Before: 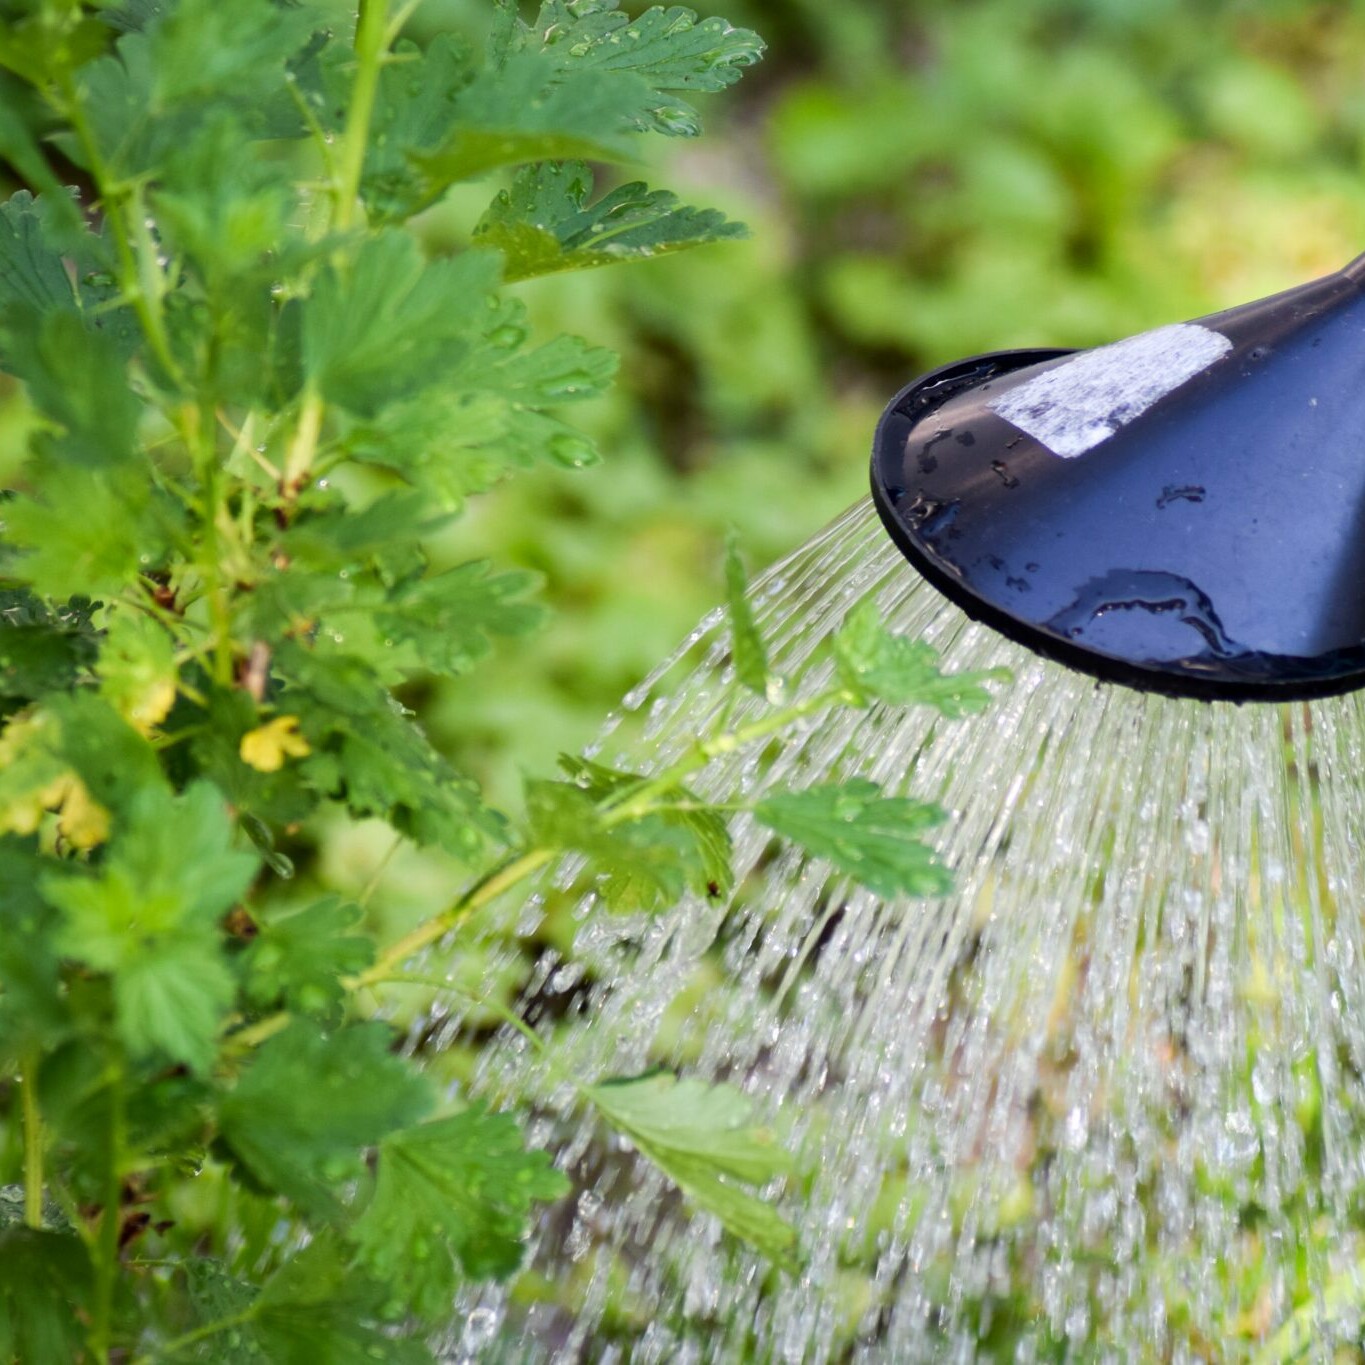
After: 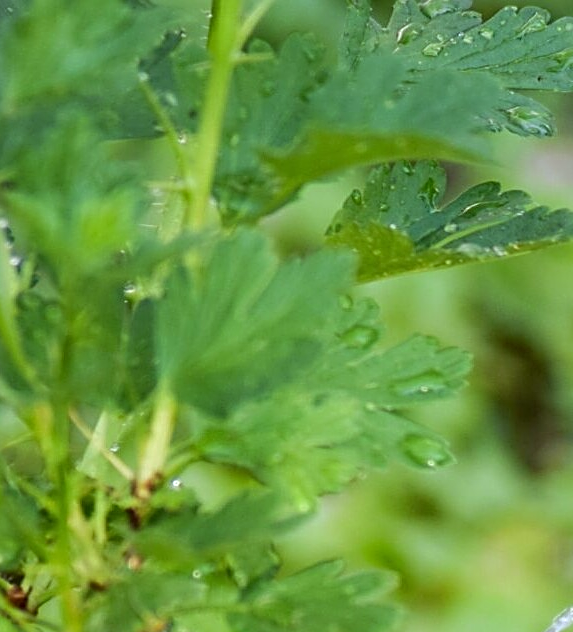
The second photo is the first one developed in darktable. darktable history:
tone equalizer: on, module defaults
sharpen: radius 2.543, amount 0.636
white balance: red 0.954, blue 1.079
crop and rotate: left 10.817%, top 0.062%, right 47.194%, bottom 53.626%
